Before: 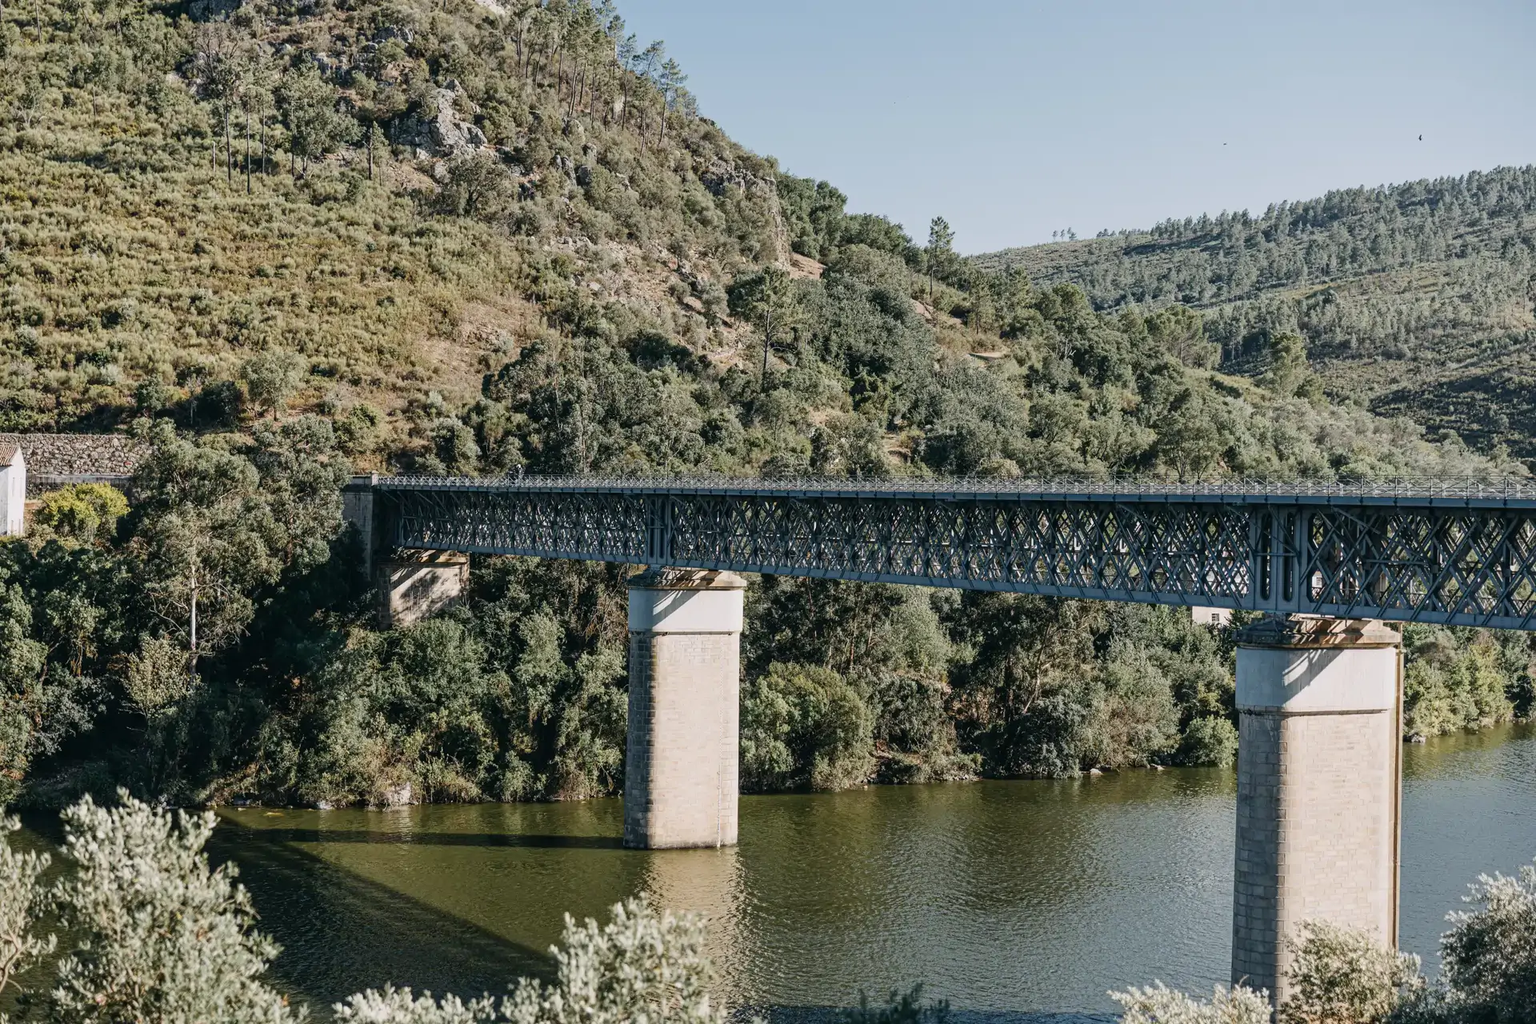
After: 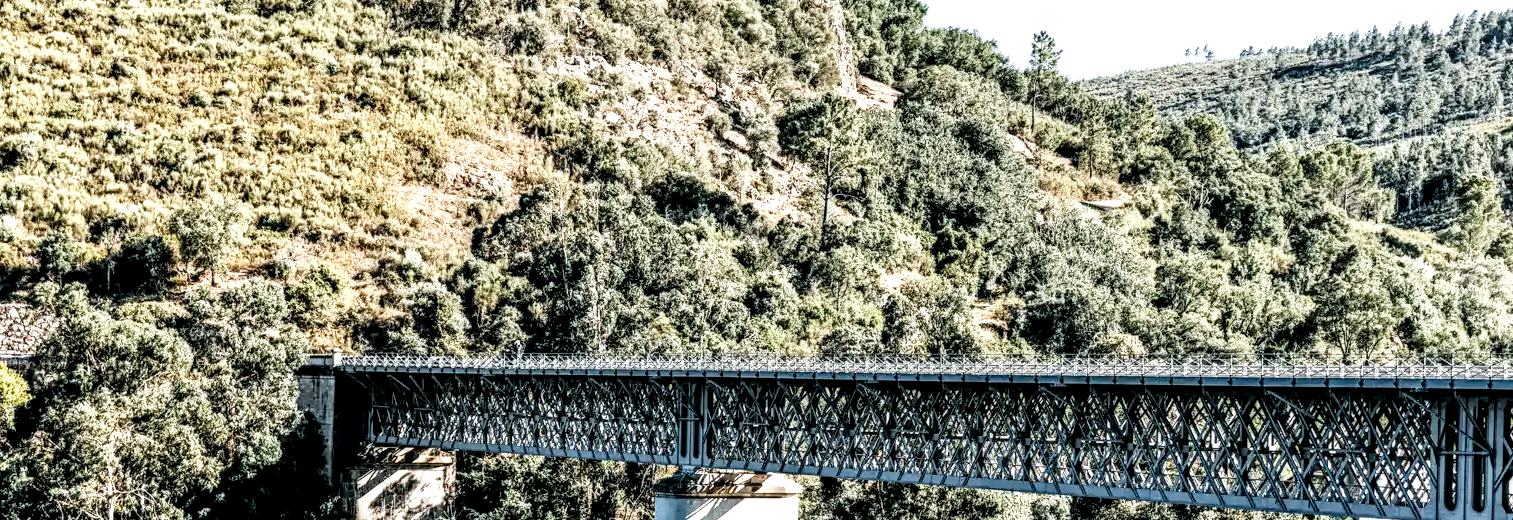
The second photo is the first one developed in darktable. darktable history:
filmic rgb: black relative exposure -5.13 EV, white relative exposure 3.21 EV, hardness 3.45, contrast 1.196, highlights saturation mix -49.05%
local contrast: highlights 18%, detail 186%
haze removal: adaptive false
crop: left 6.868%, top 18.803%, right 14.284%, bottom 40.527%
exposure: black level correction 0, exposure 1.285 EV, compensate highlight preservation false
